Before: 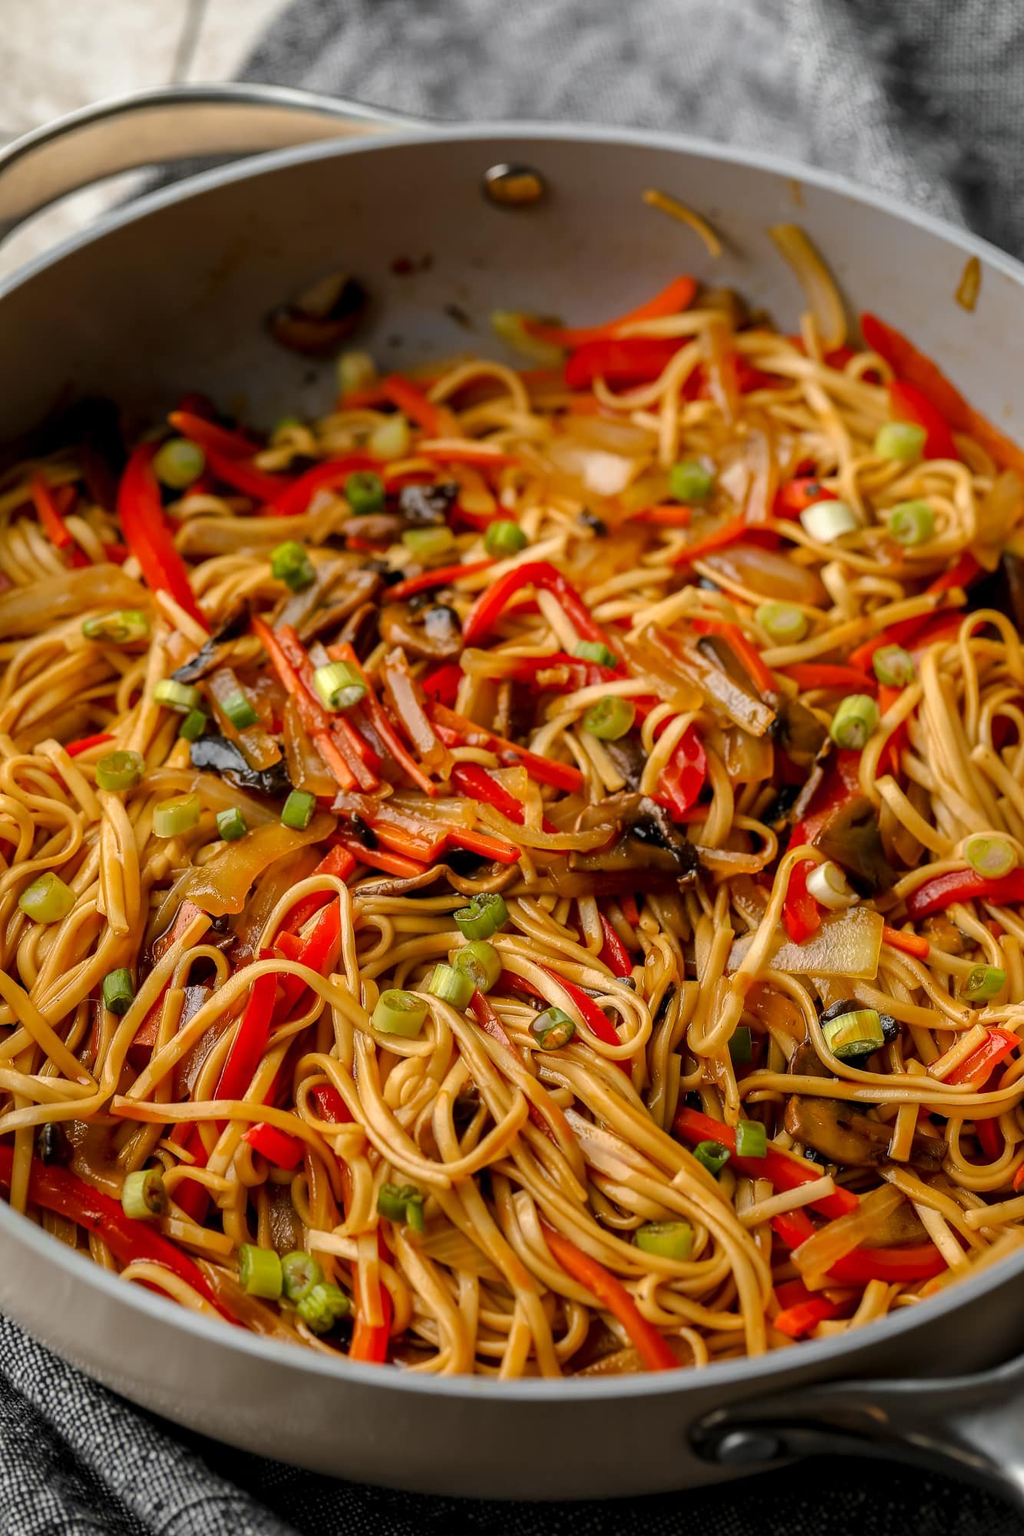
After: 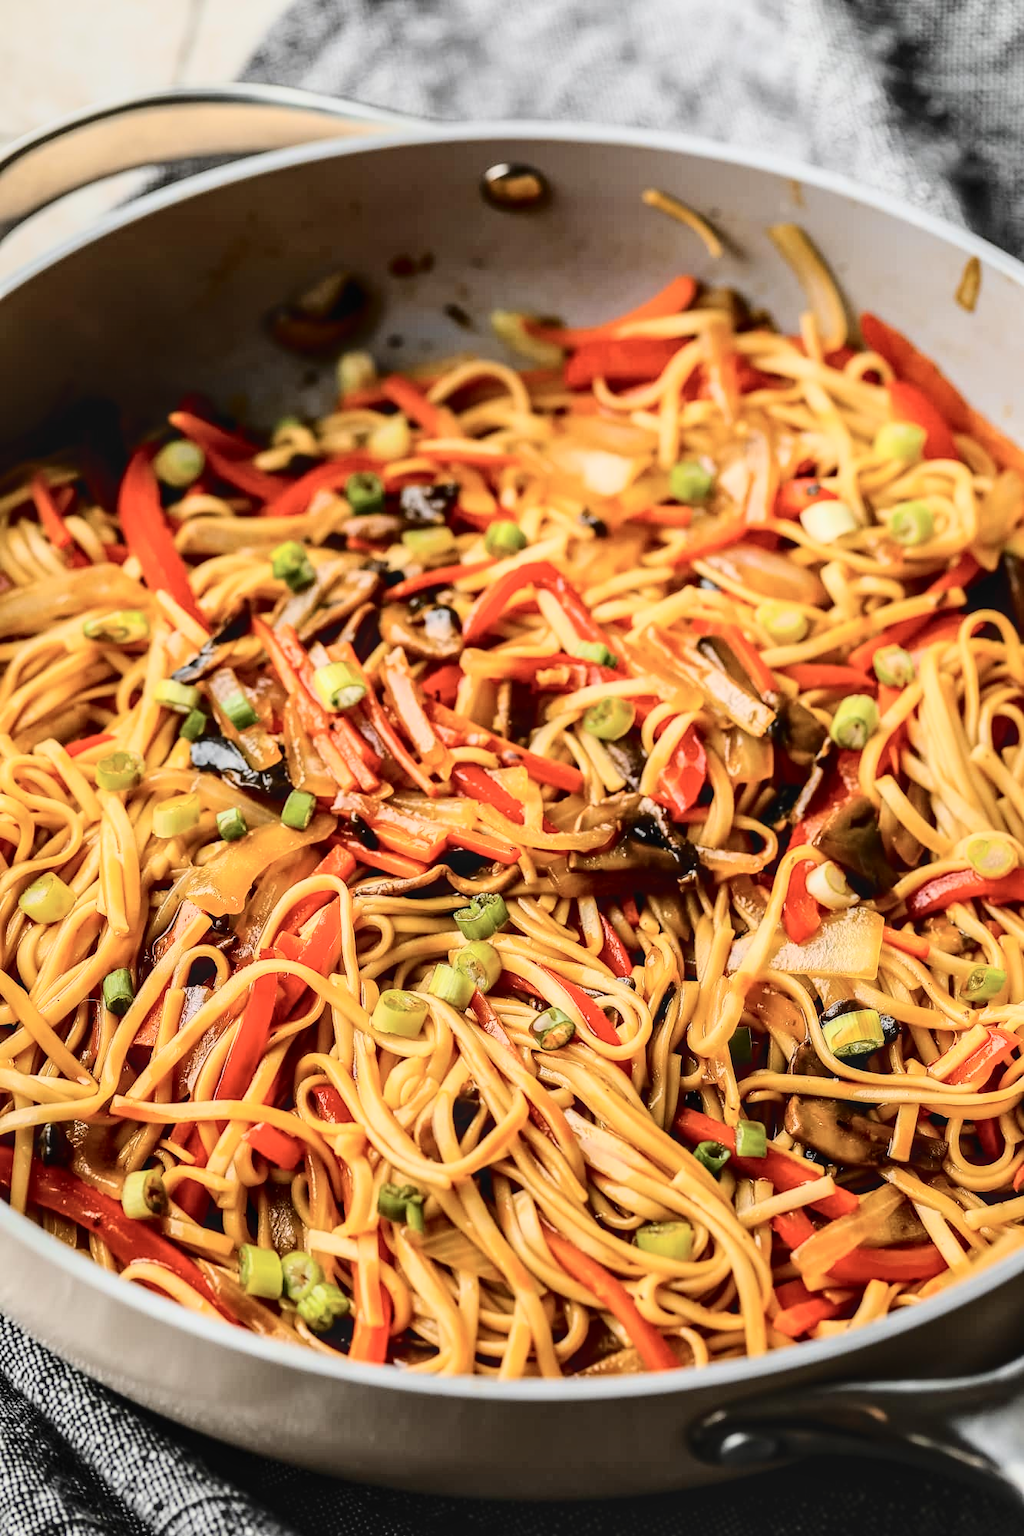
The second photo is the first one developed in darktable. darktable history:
tone curve: curves: ch0 [(0, 0.026) (0.155, 0.133) (0.272, 0.34) (0.434, 0.625) (0.676, 0.871) (0.994, 0.955)], color space Lab, independent channels, preserve colors none
local contrast: on, module defaults
